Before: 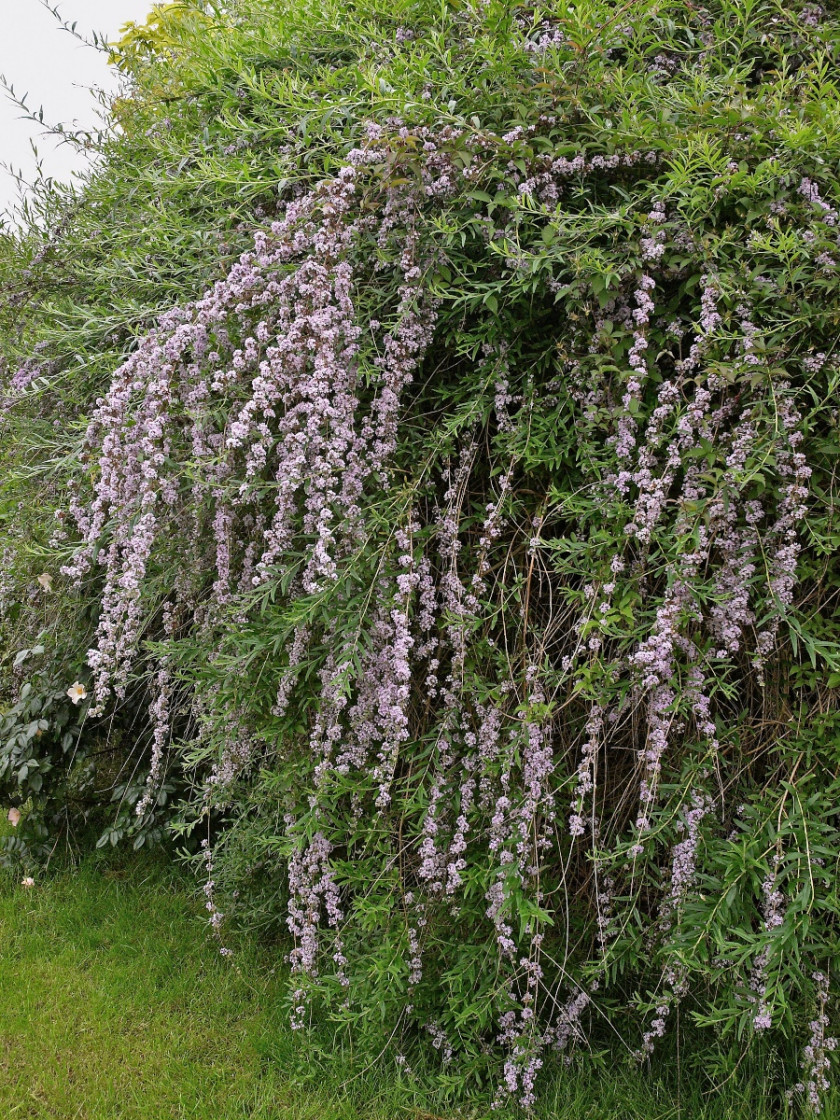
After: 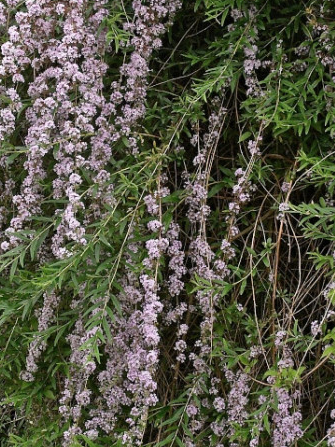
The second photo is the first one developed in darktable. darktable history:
crop: left 30%, top 30%, right 30%, bottom 30%
tone equalizer: on, module defaults
